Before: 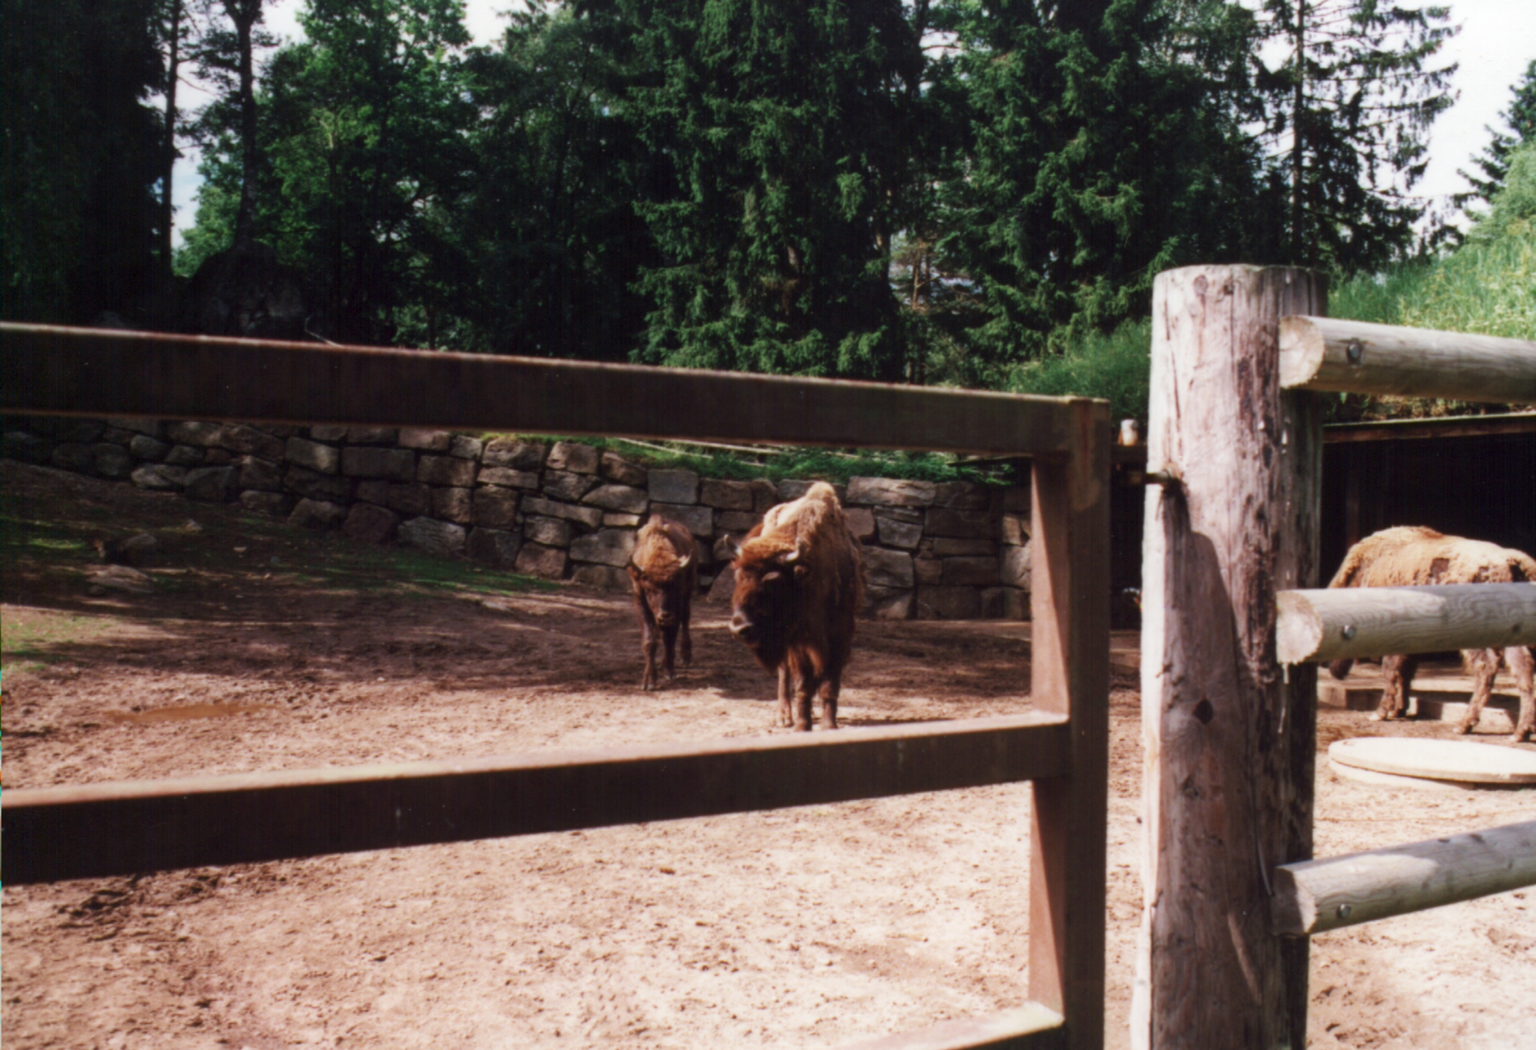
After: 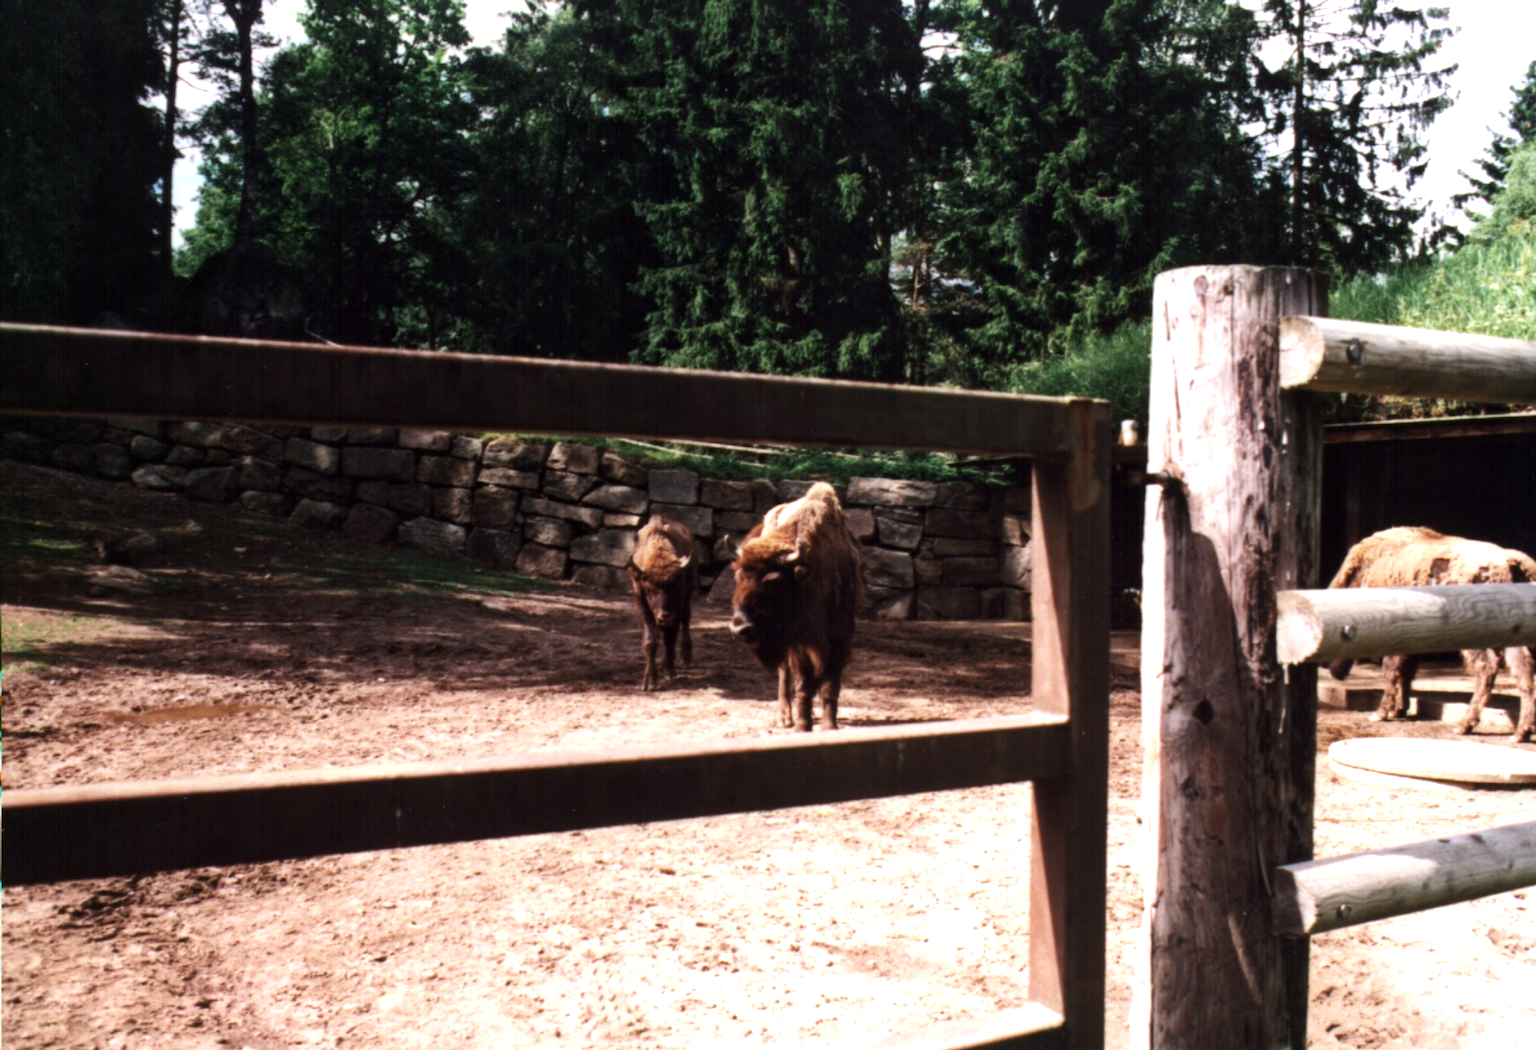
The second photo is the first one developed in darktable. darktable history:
tone equalizer: -8 EV -0.75 EV, -7 EV -0.7 EV, -6 EV -0.6 EV, -5 EV -0.4 EV, -3 EV 0.4 EV, -2 EV 0.6 EV, -1 EV 0.7 EV, +0 EV 0.75 EV, edges refinement/feathering 500, mask exposure compensation -1.57 EV, preserve details no
local contrast: mode bilateral grid, contrast 20, coarseness 50, detail 120%, midtone range 0.2
